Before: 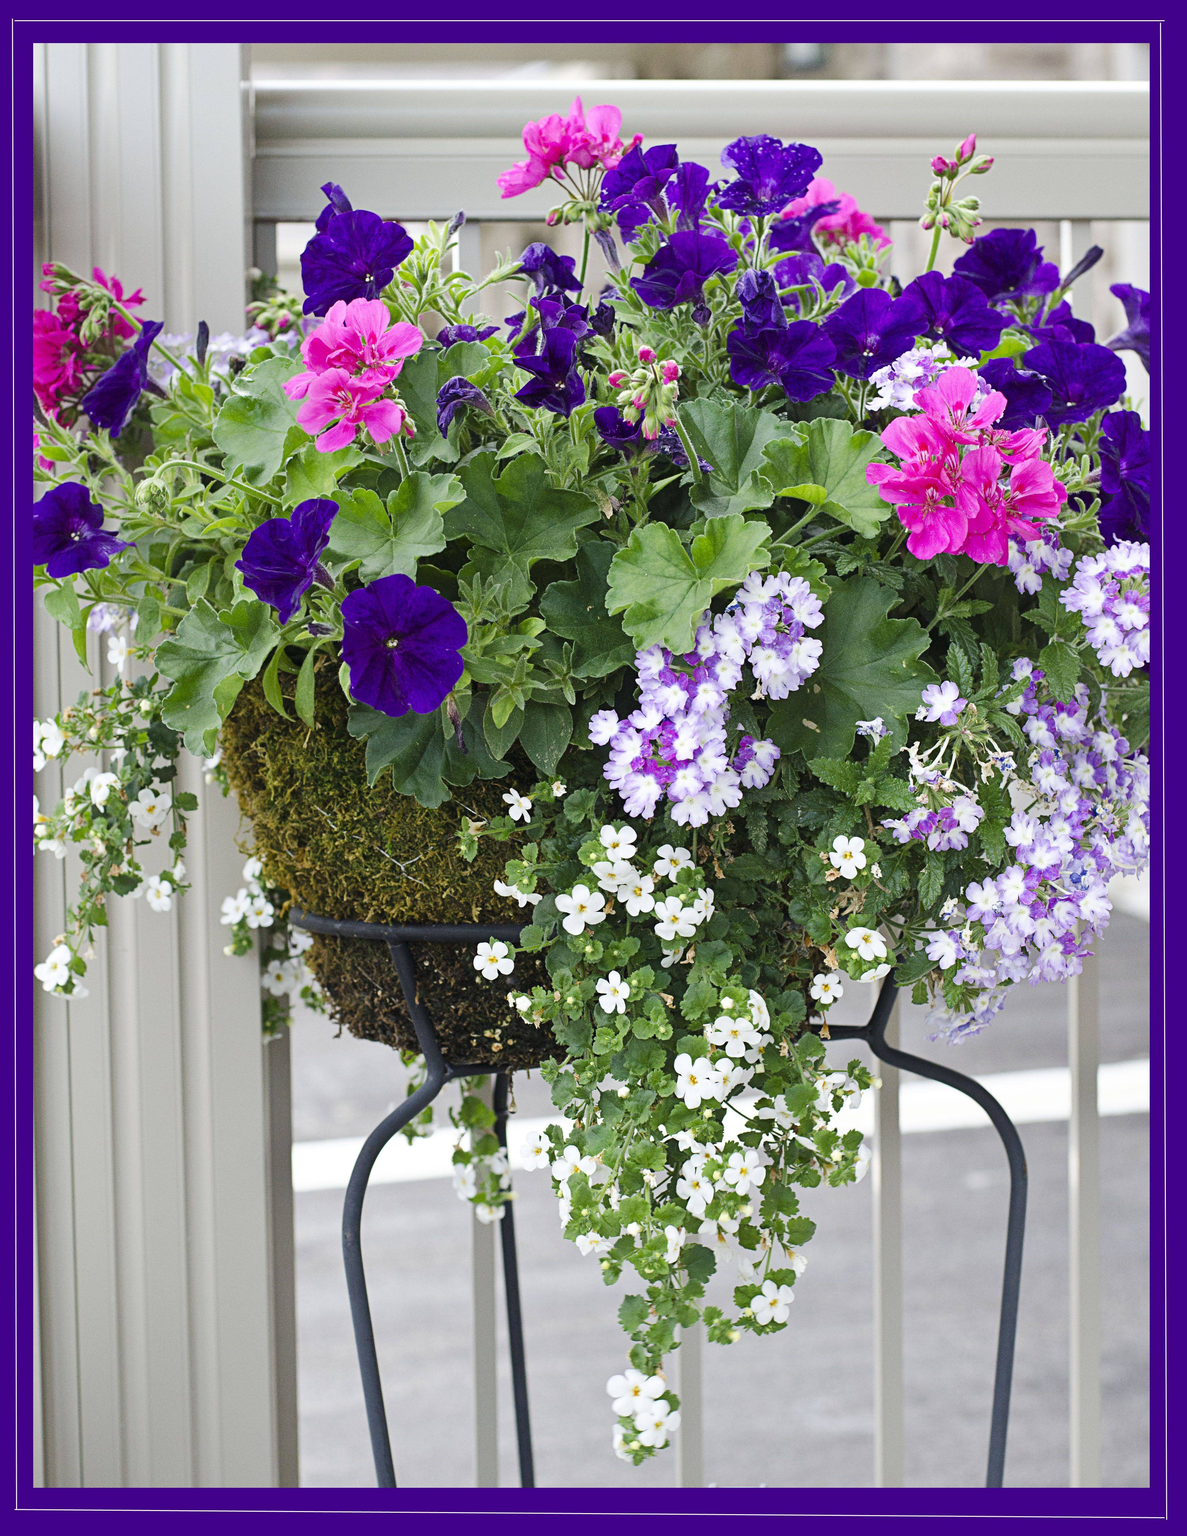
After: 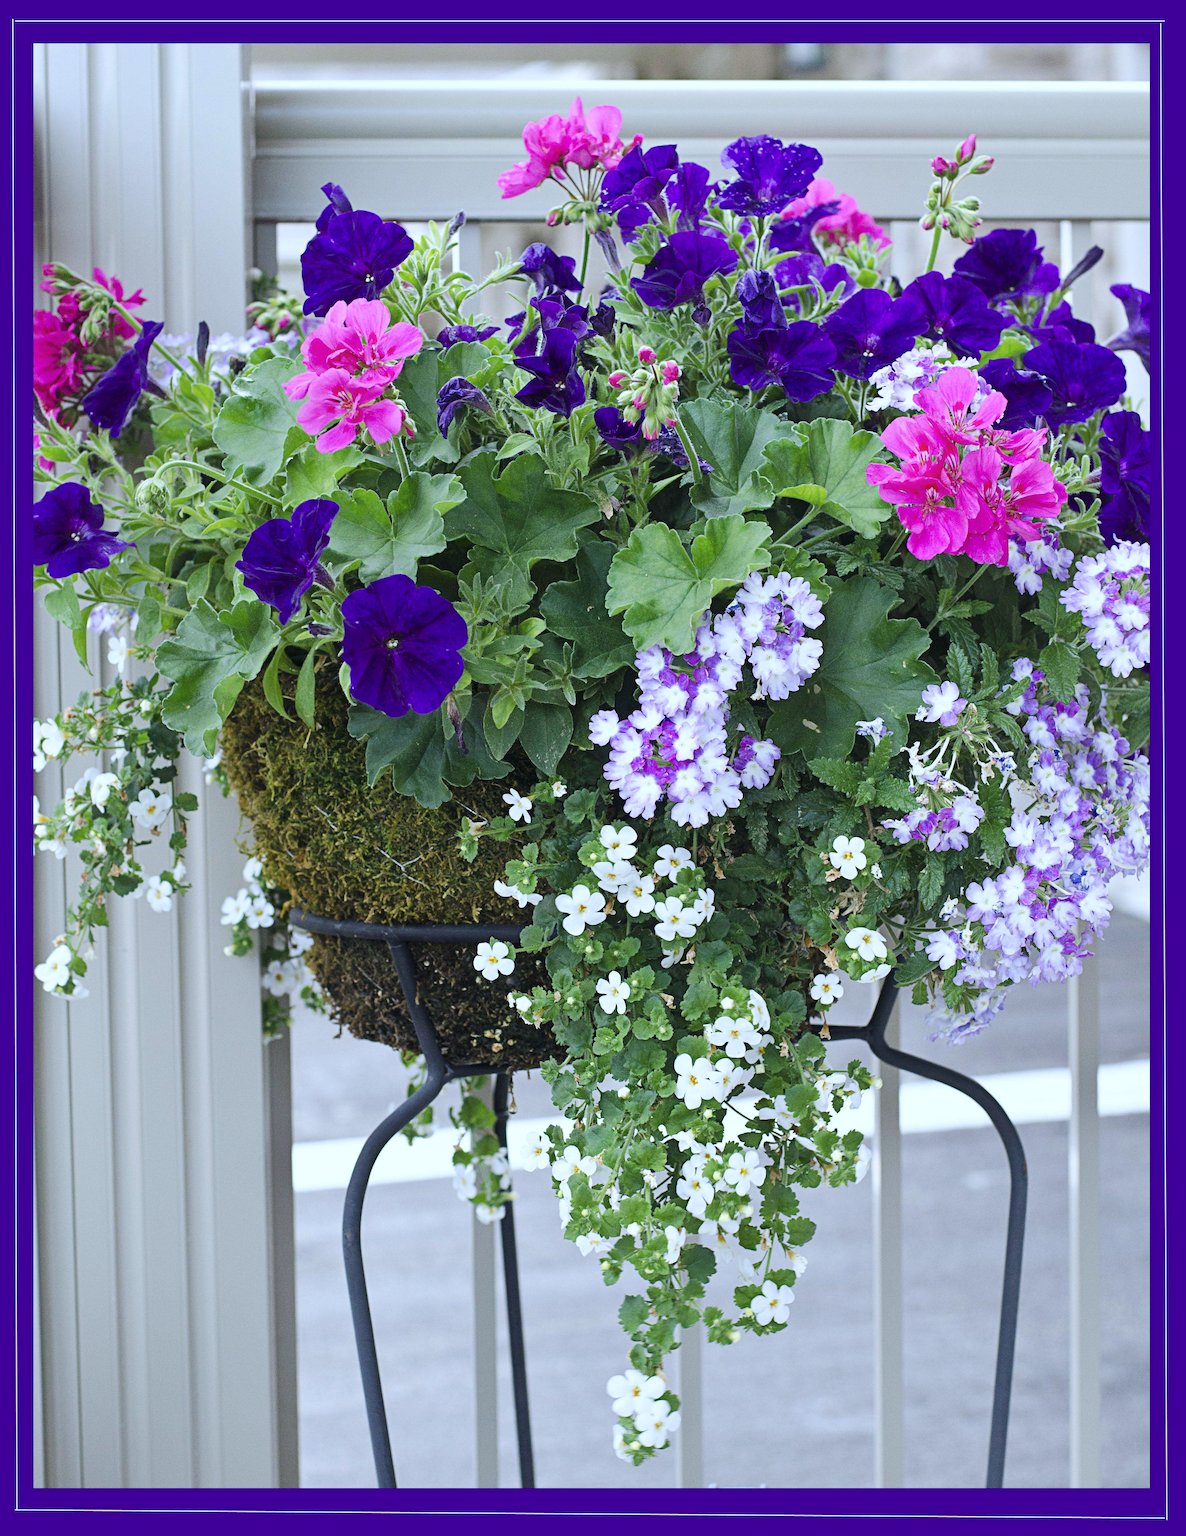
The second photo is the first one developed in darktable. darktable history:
color calibration: x 0.372, y 0.386, temperature 4284.07 K
